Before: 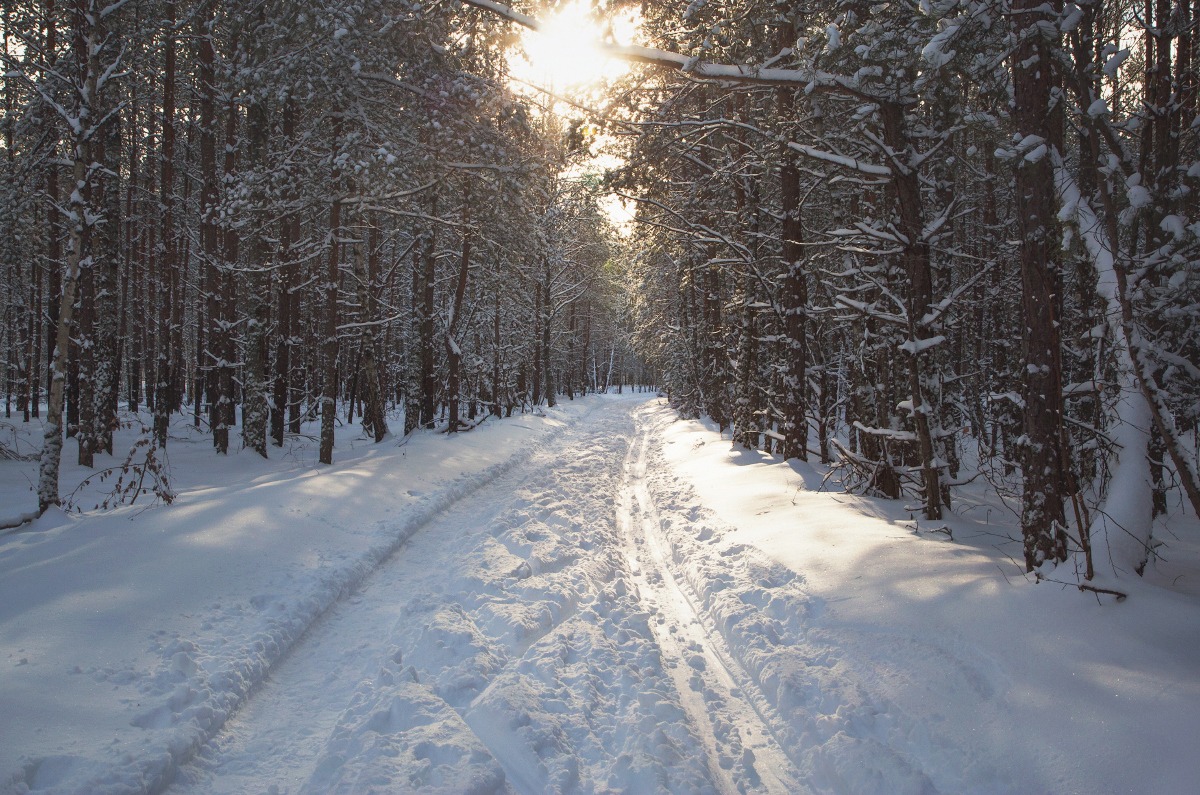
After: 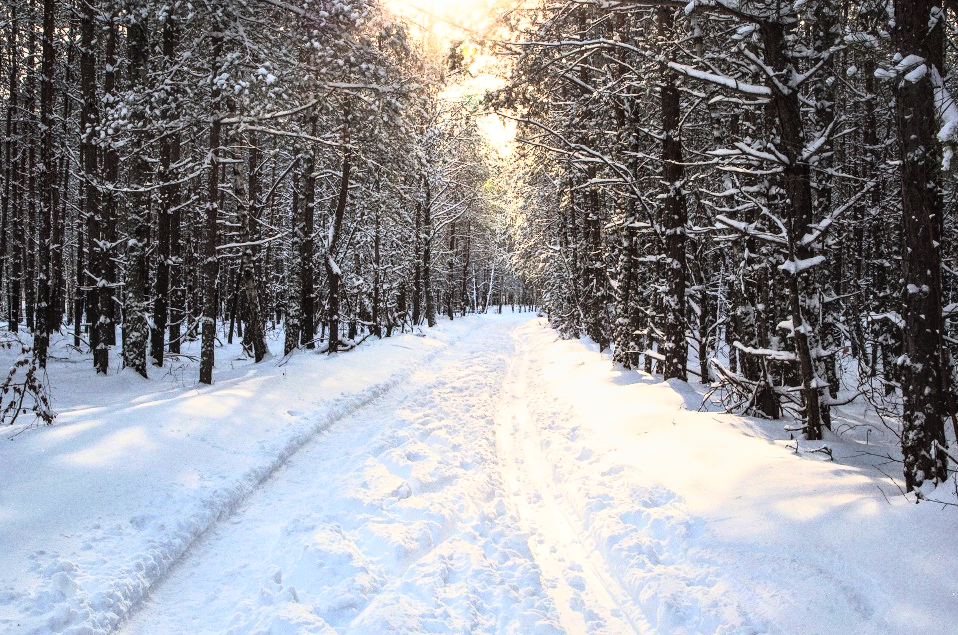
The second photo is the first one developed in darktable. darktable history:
local contrast: on, module defaults
crop and rotate: left 10.071%, top 10.071%, right 10.02%, bottom 10.02%
rgb curve: curves: ch0 [(0, 0) (0.21, 0.15) (0.24, 0.21) (0.5, 0.75) (0.75, 0.96) (0.89, 0.99) (1, 1)]; ch1 [(0, 0.02) (0.21, 0.13) (0.25, 0.2) (0.5, 0.67) (0.75, 0.9) (0.89, 0.97) (1, 1)]; ch2 [(0, 0.02) (0.21, 0.13) (0.25, 0.2) (0.5, 0.67) (0.75, 0.9) (0.89, 0.97) (1, 1)], compensate middle gray true
grain: coarseness 0.09 ISO
